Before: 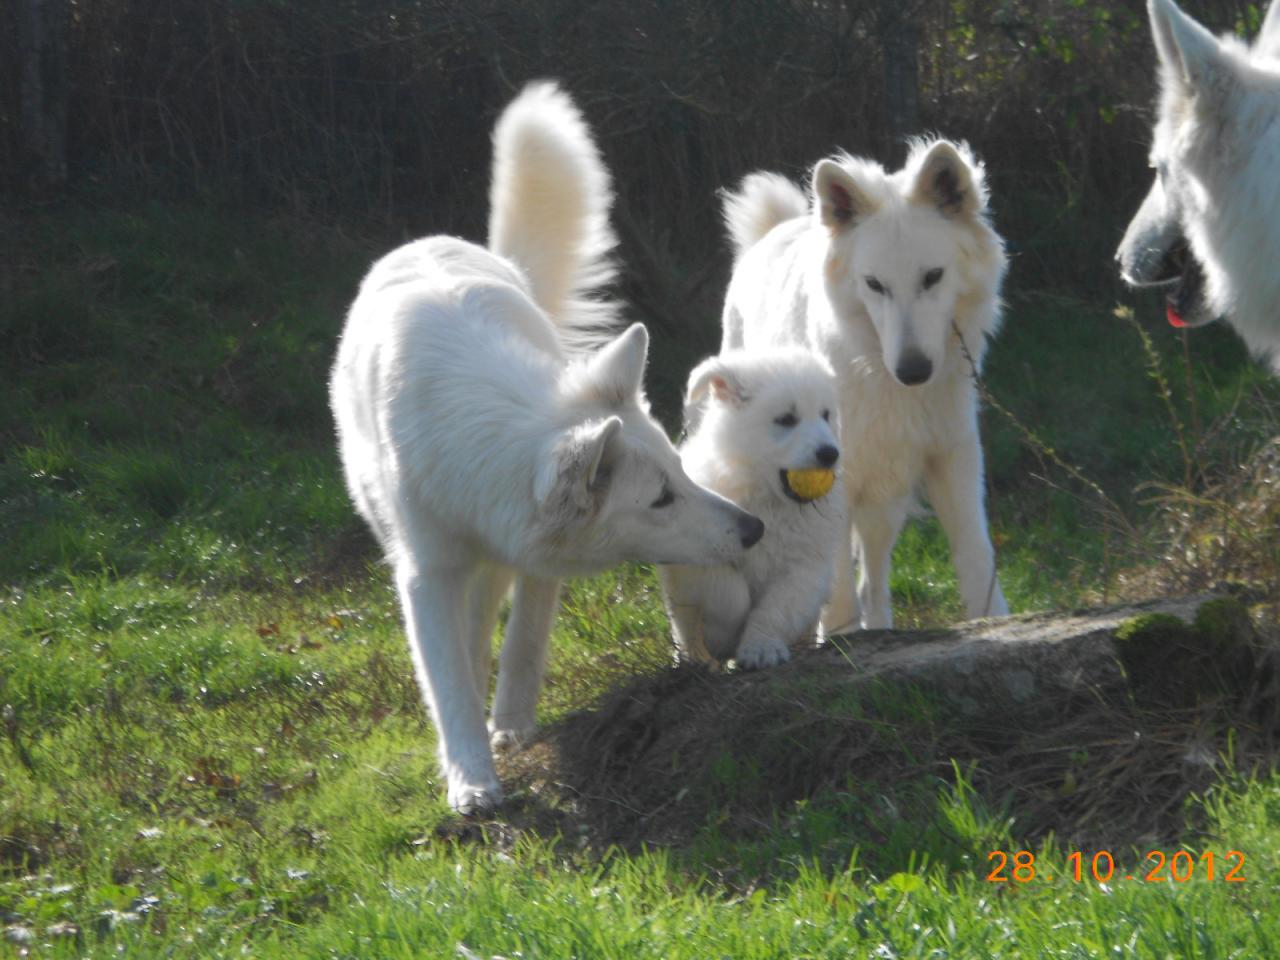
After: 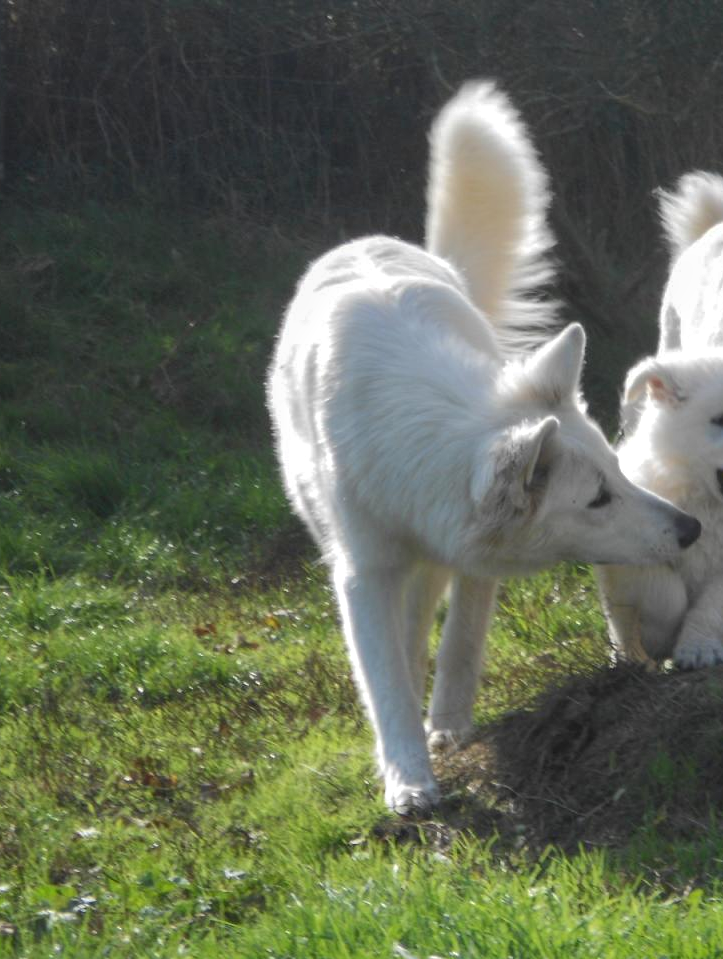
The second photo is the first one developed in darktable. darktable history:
local contrast: on, module defaults
shadows and highlights: shadows 29.87
crop: left 4.973%, right 38.479%
